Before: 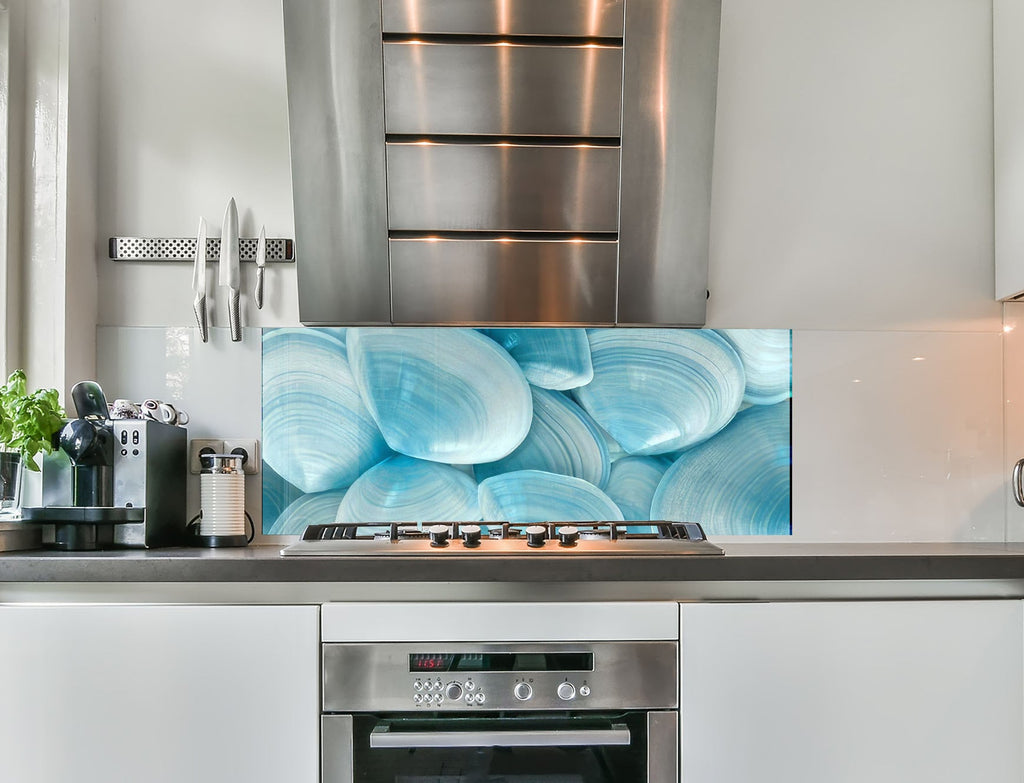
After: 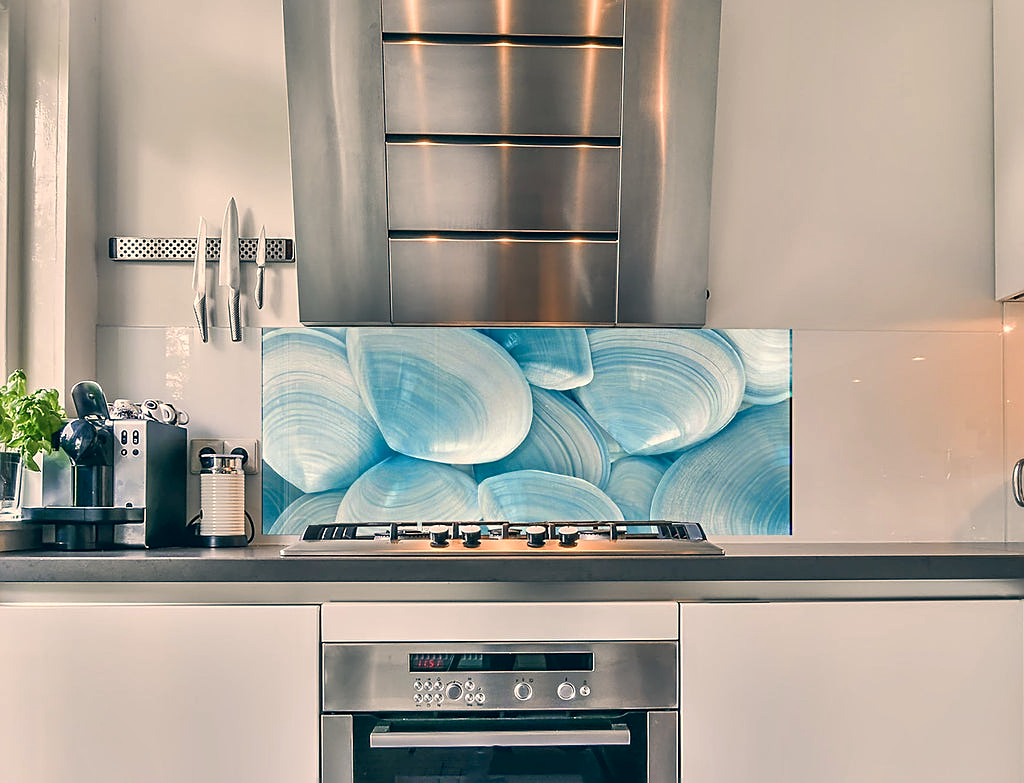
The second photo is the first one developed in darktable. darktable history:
color correction: highlights a* 10.37, highlights b* 14.44, shadows a* -9.89, shadows b* -14.92
shadows and highlights: shadows 29.33, highlights -29.31, low approximation 0.01, soften with gaussian
sharpen: on, module defaults
